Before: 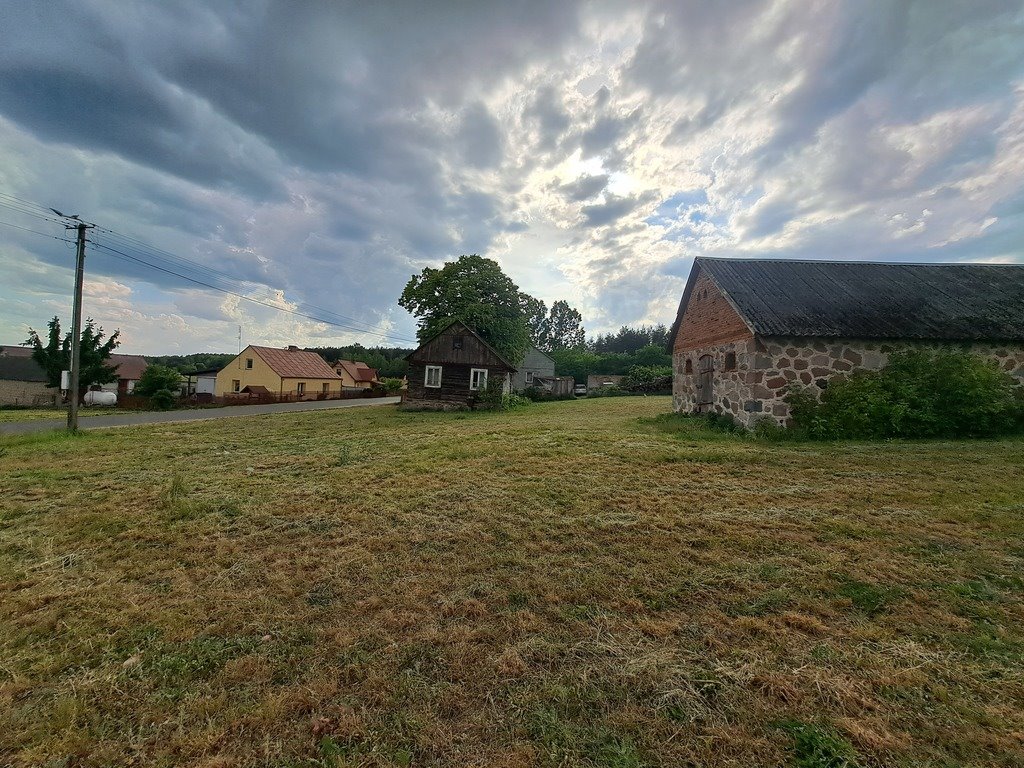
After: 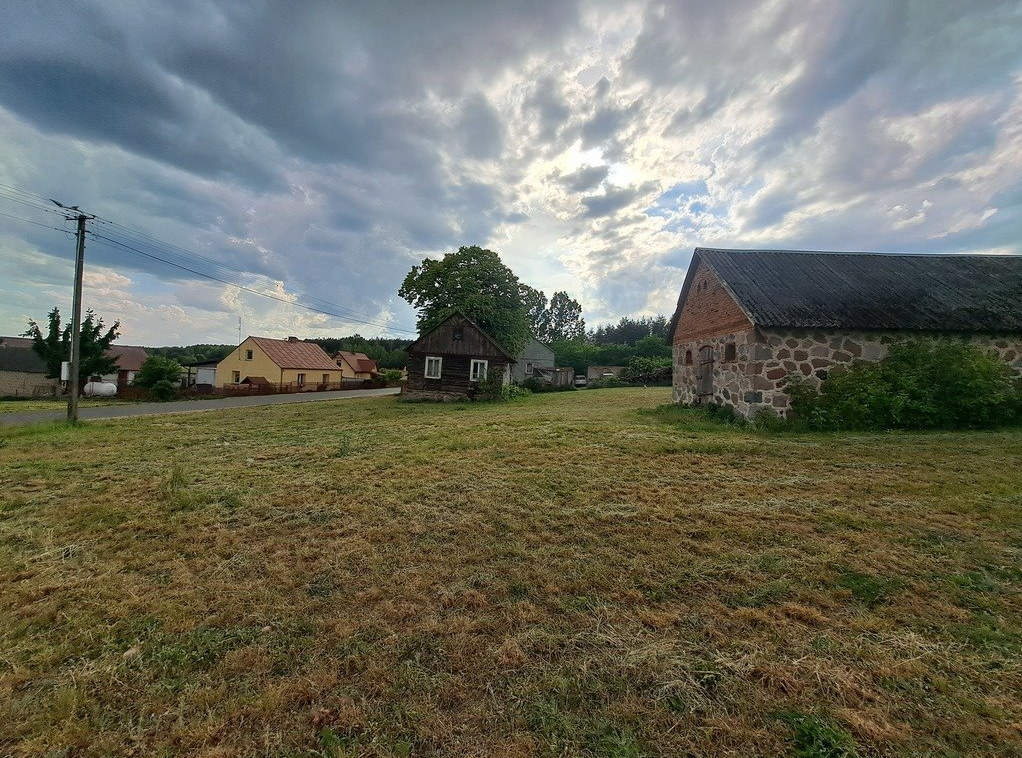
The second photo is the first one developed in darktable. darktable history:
crop: top 1.209%, right 0.11%
